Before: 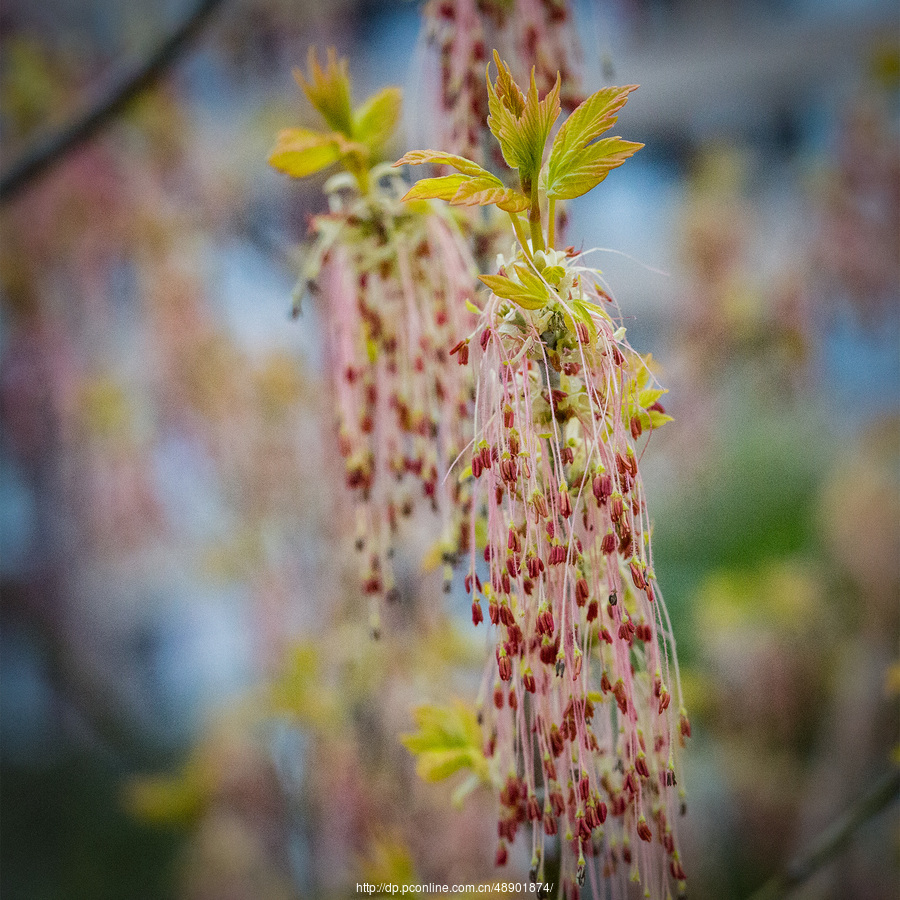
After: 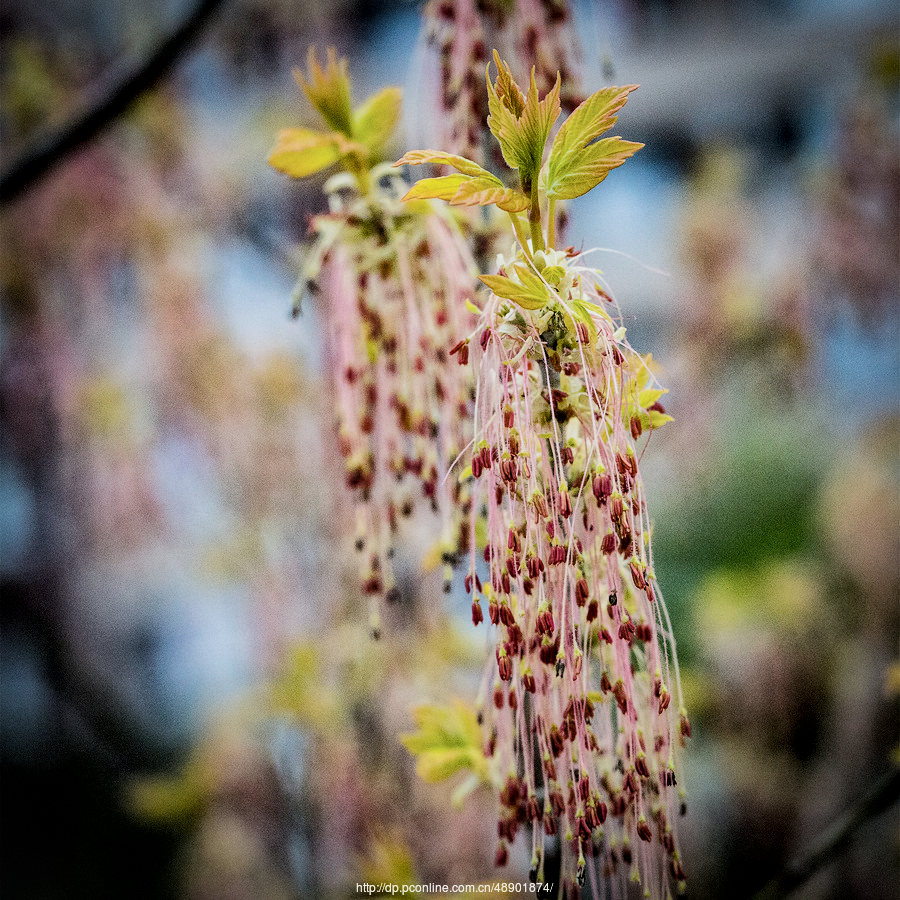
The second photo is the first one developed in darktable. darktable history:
filmic rgb: black relative exposure -5.09 EV, white relative exposure 4 EV, hardness 2.9, contrast 1.509
local contrast: mode bilateral grid, contrast 19, coarseness 50, detail 130%, midtone range 0.2
